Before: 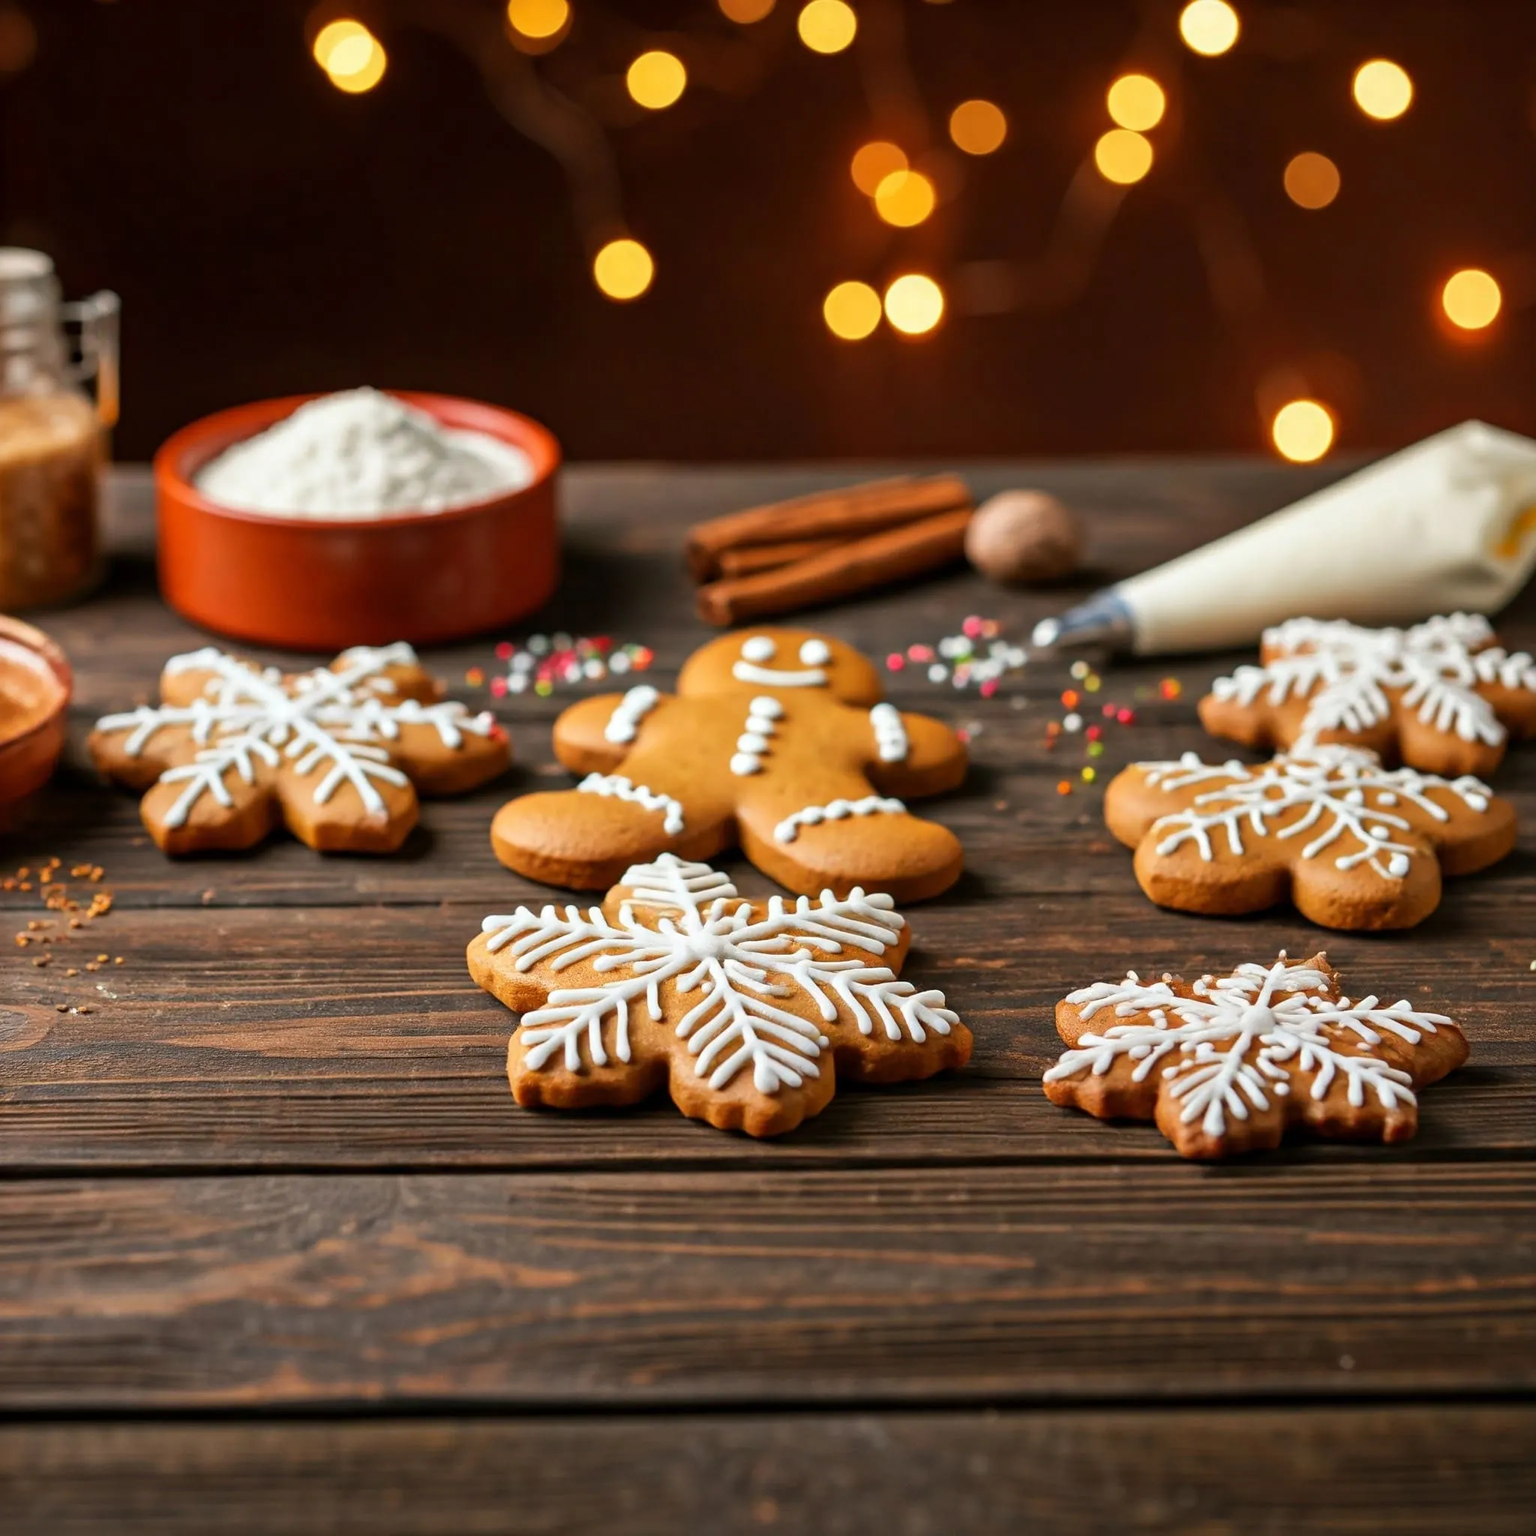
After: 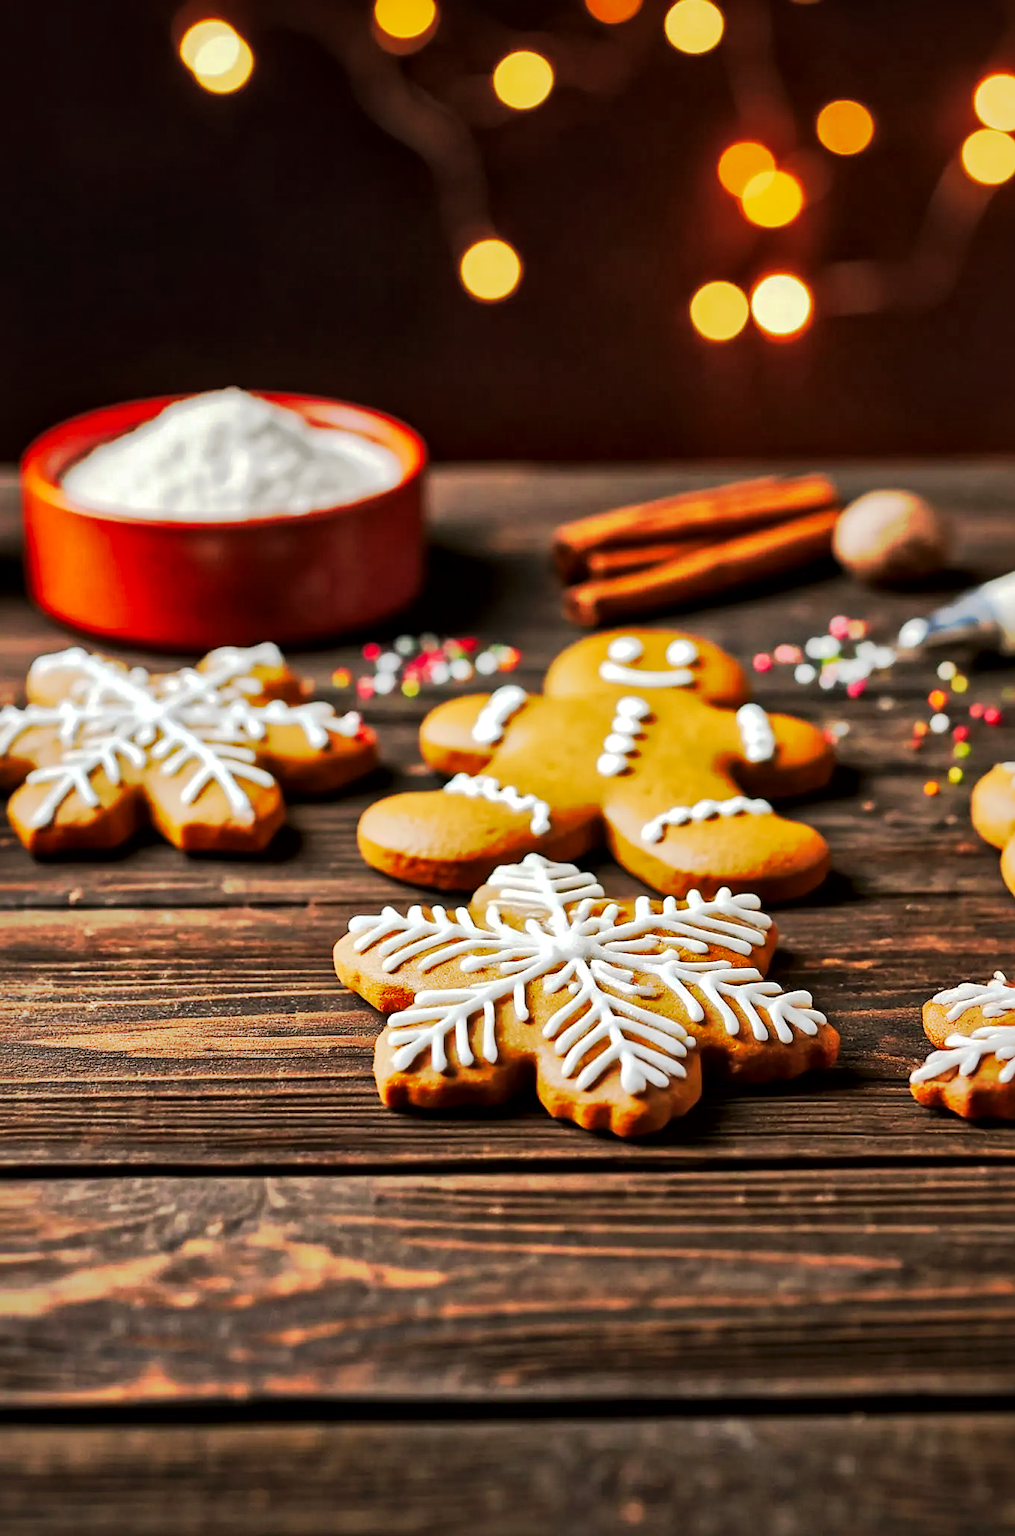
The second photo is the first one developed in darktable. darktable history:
crop and rotate: left 8.706%, right 25.139%
tone curve: curves: ch0 [(0, 0) (0.003, 0.015) (0.011, 0.019) (0.025, 0.025) (0.044, 0.039) (0.069, 0.053) (0.1, 0.076) (0.136, 0.107) (0.177, 0.143) (0.224, 0.19) (0.277, 0.253) (0.335, 0.32) (0.399, 0.412) (0.468, 0.524) (0.543, 0.668) (0.623, 0.717) (0.709, 0.769) (0.801, 0.82) (0.898, 0.865) (1, 1)], preserve colors none
sharpen: radius 1.818, amount 0.39, threshold 1.656
local contrast: mode bilateral grid, contrast 20, coarseness 50, detail 171%, midtone range 0.2
